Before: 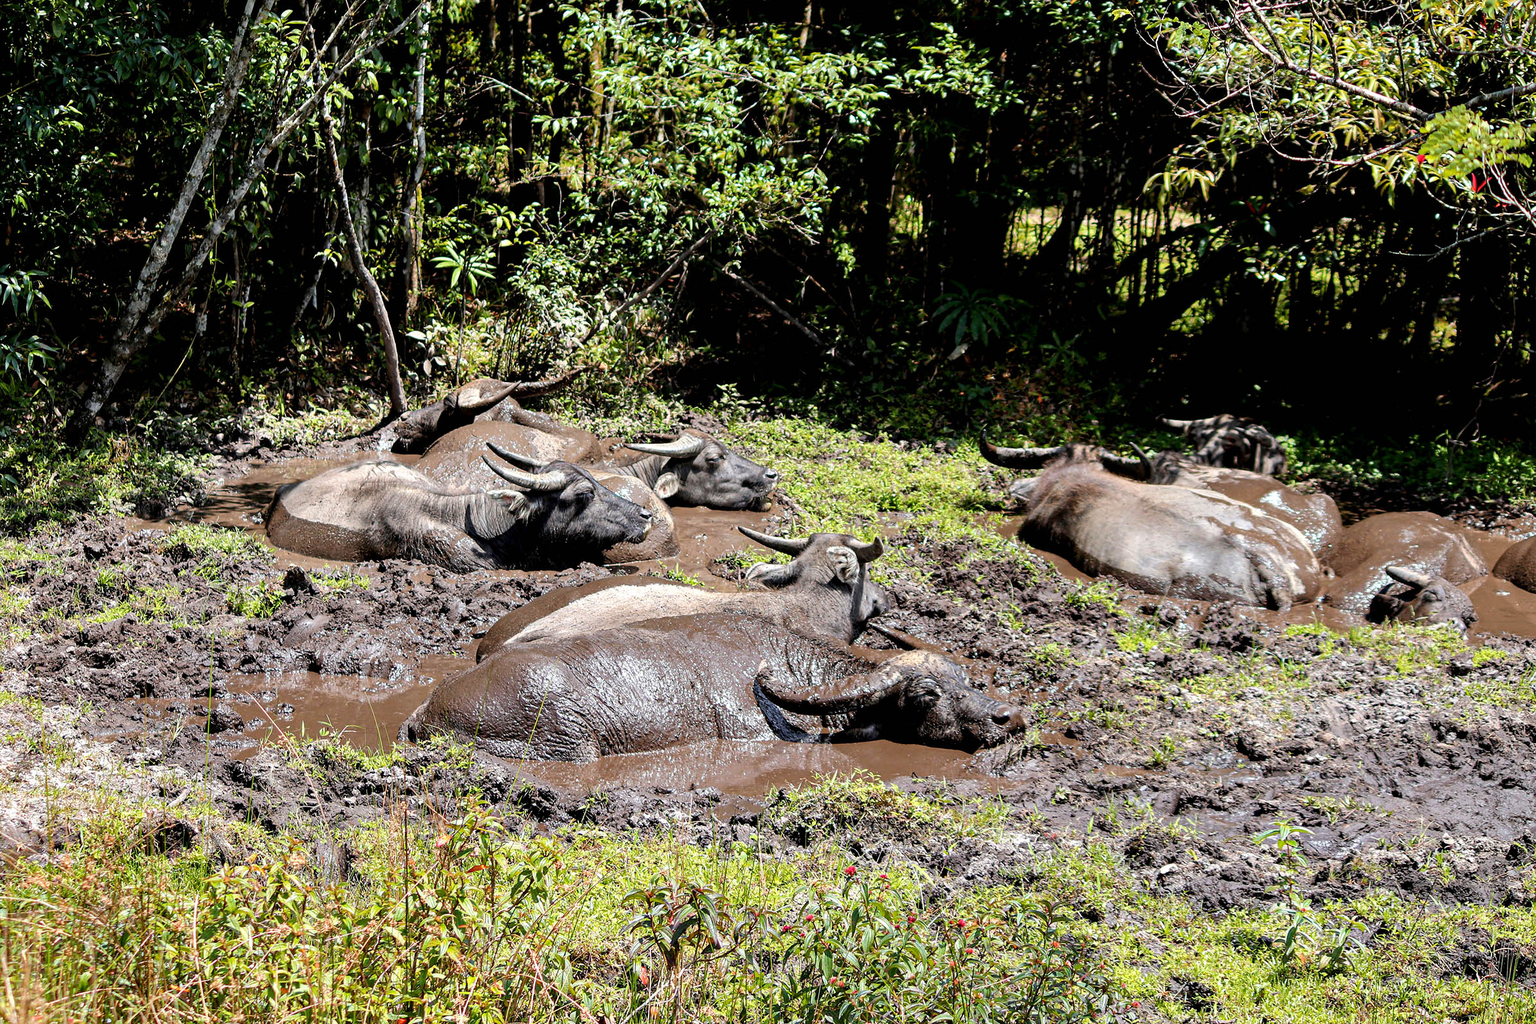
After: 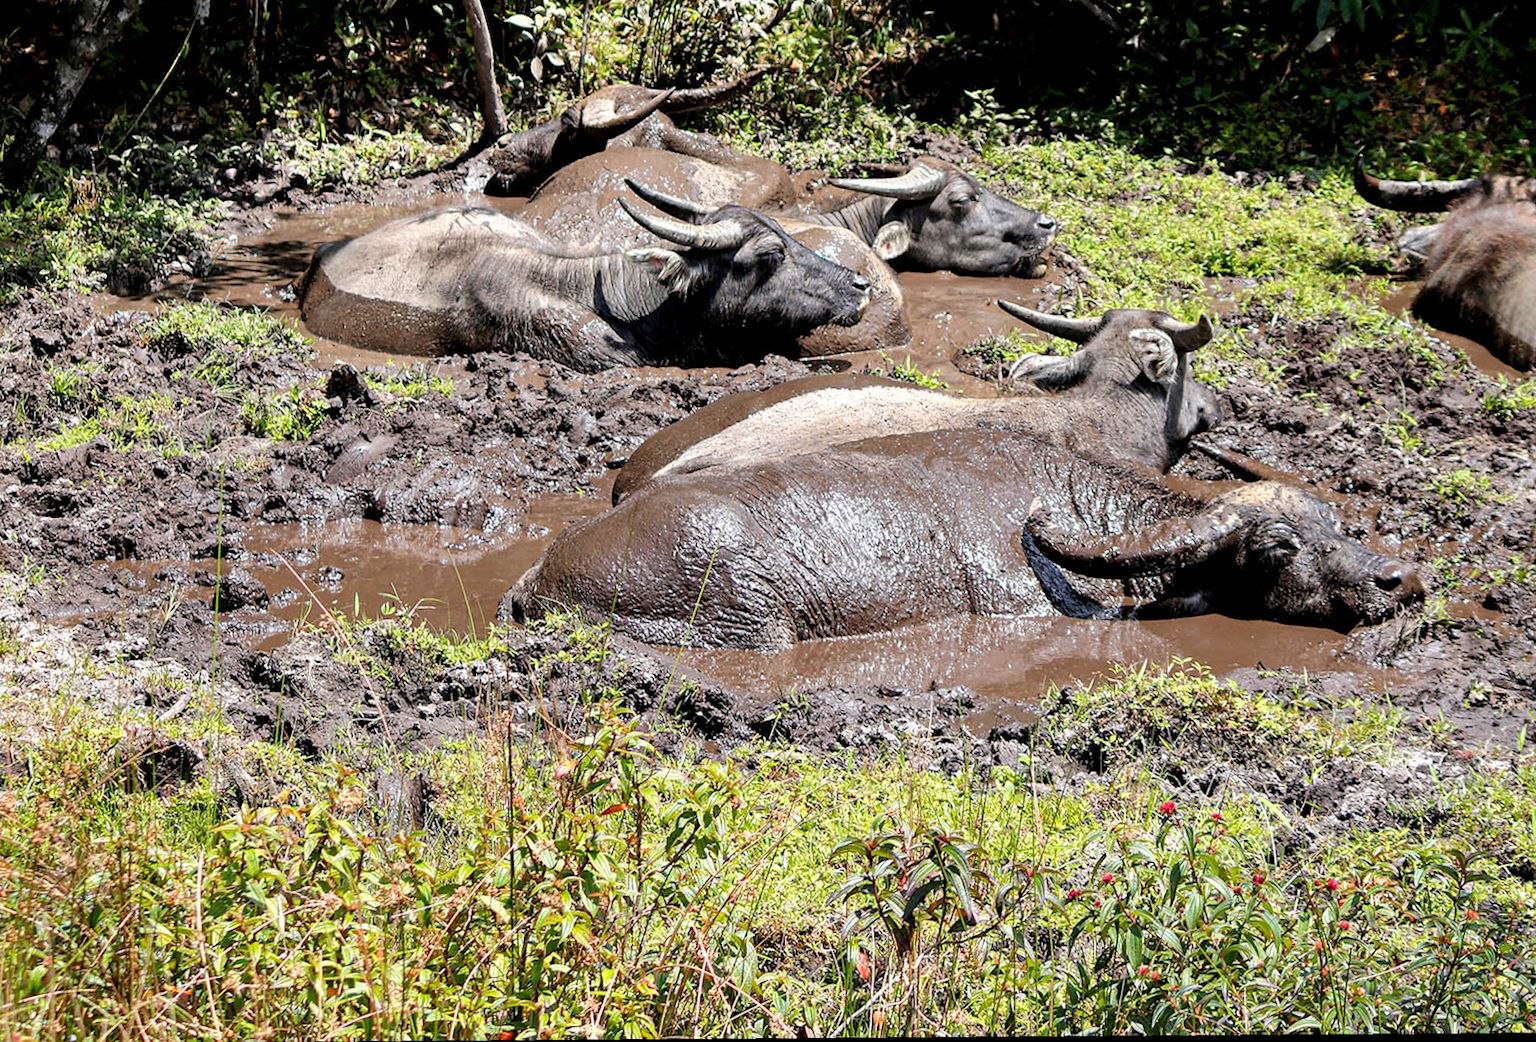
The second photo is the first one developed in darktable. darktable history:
rotate and perspective: rotation -1.24°, automatic cropping off
crop and rotate: angle -0.82°, left 3.85%, top 31.828%, right 27.992%
